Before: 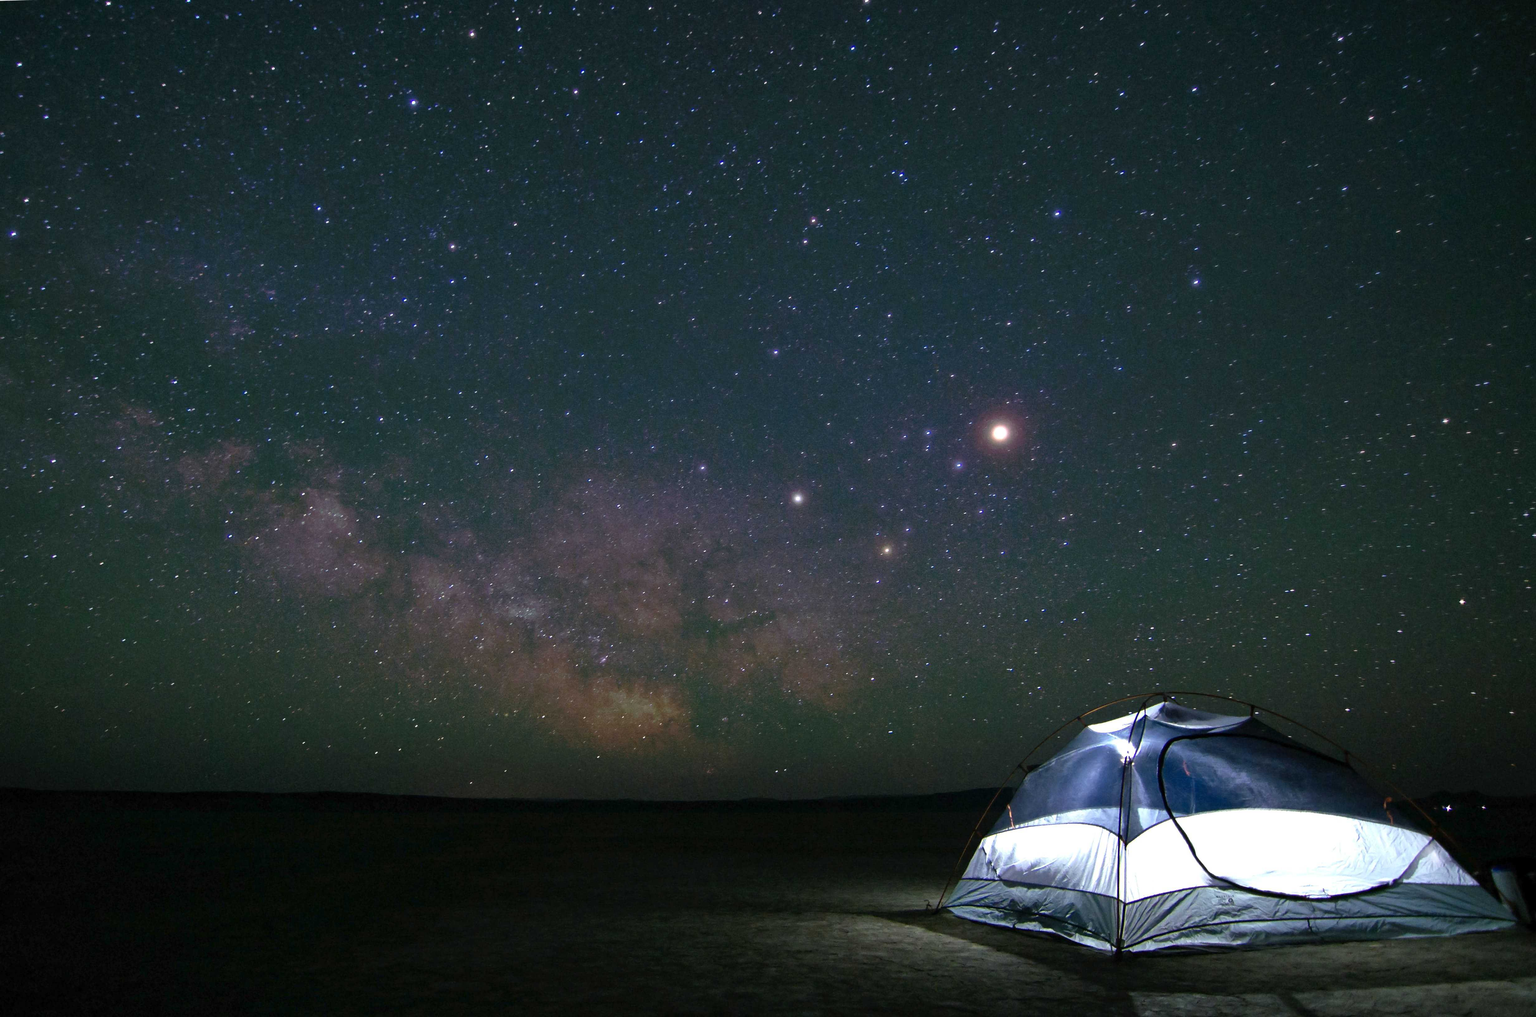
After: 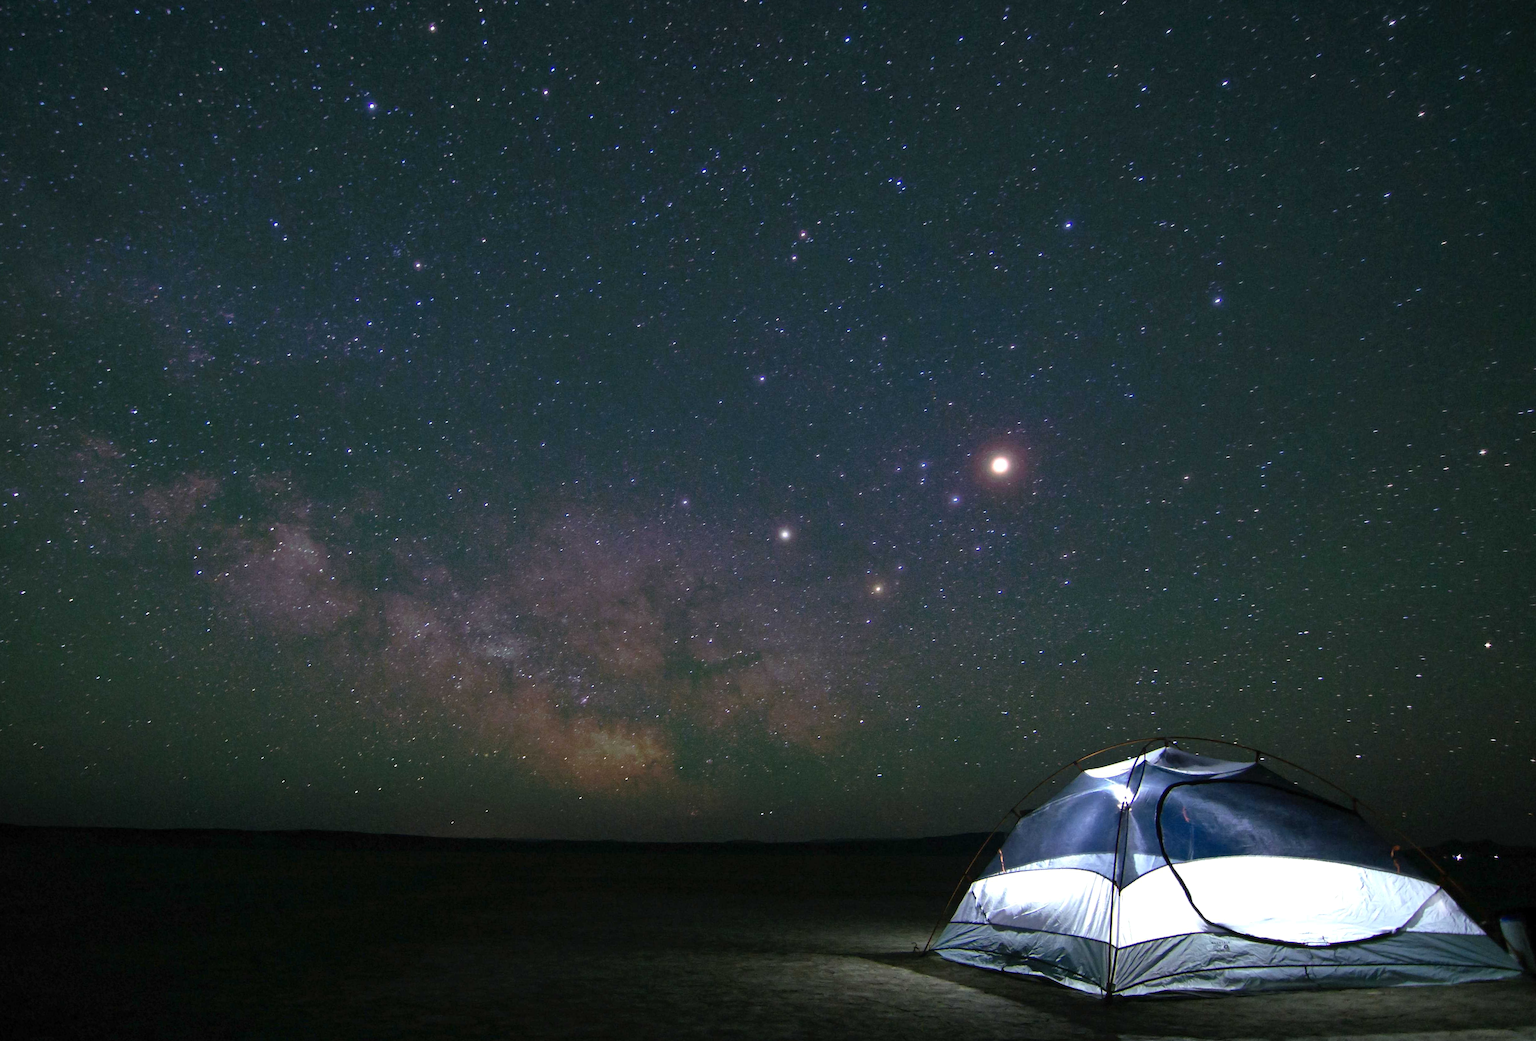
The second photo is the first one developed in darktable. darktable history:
shadows and highlights: shadows 12, white point adjustment 1.2, highlights -0.36, soften with gaussian
rotate and perspective: rotation 0.074°, lens shift (vertical) 0.096, lens shift (horizontal) -0.041, crop left 0.043, crop right 0.952, crop top 0.024, crop bottom 0.979
contrast equalizer: y [[0.5, 0.5, 0.478, 0.5, 0.5, 0.5], [0.5 ×6], [0.5 ×6], [0 ×6], [0 ×6]]
